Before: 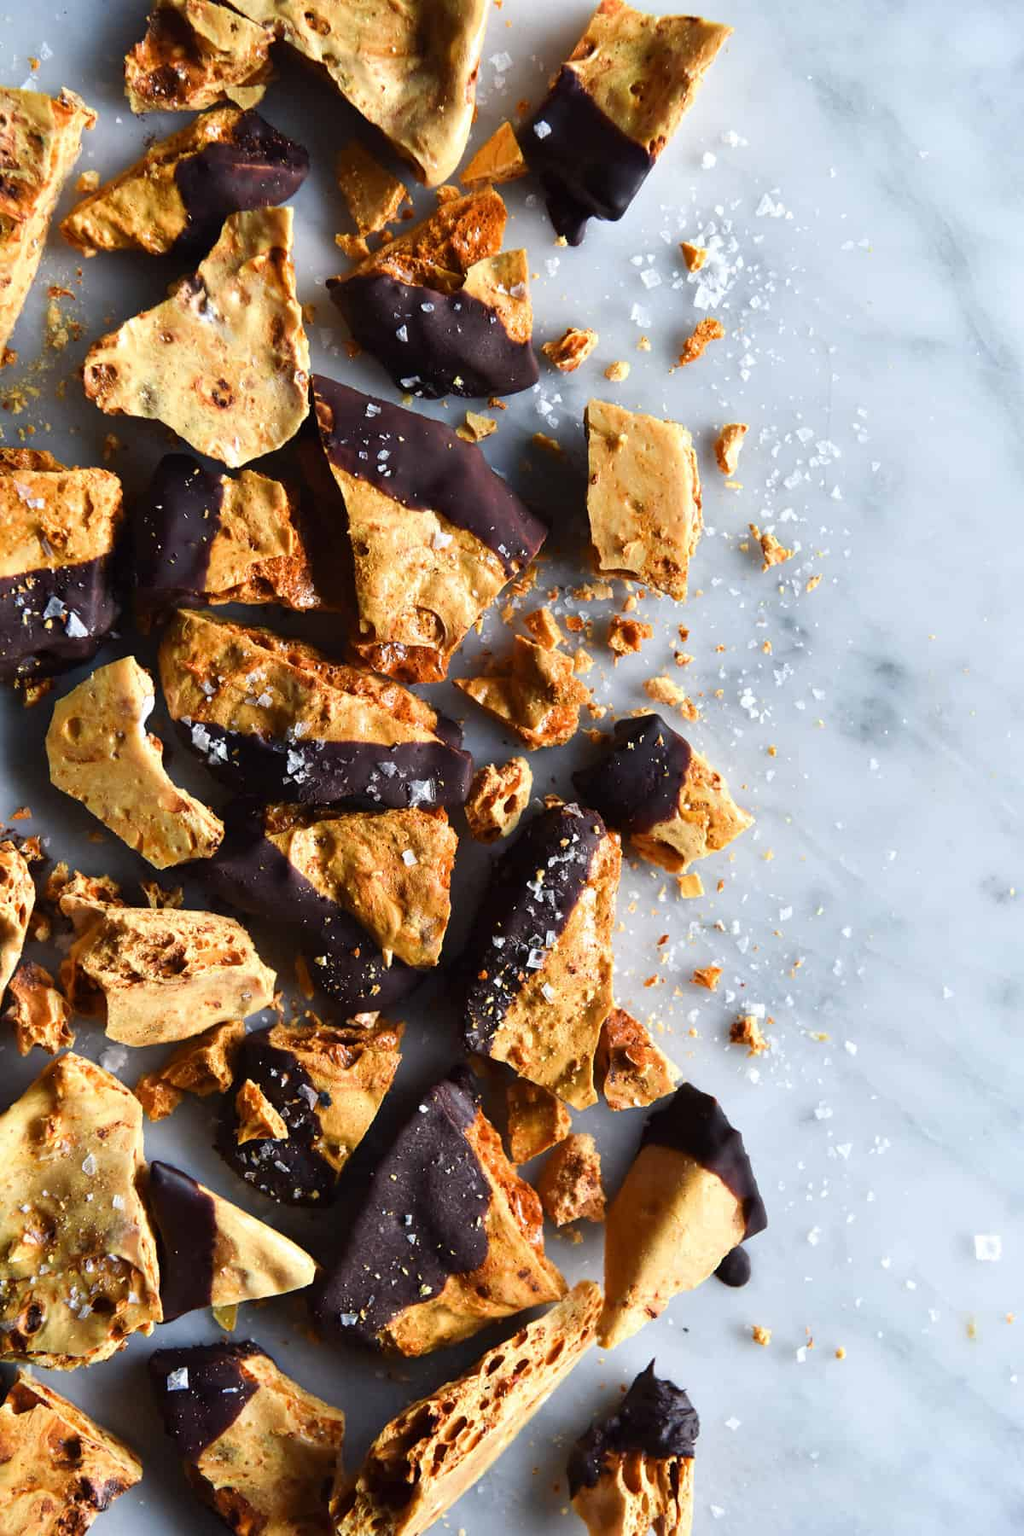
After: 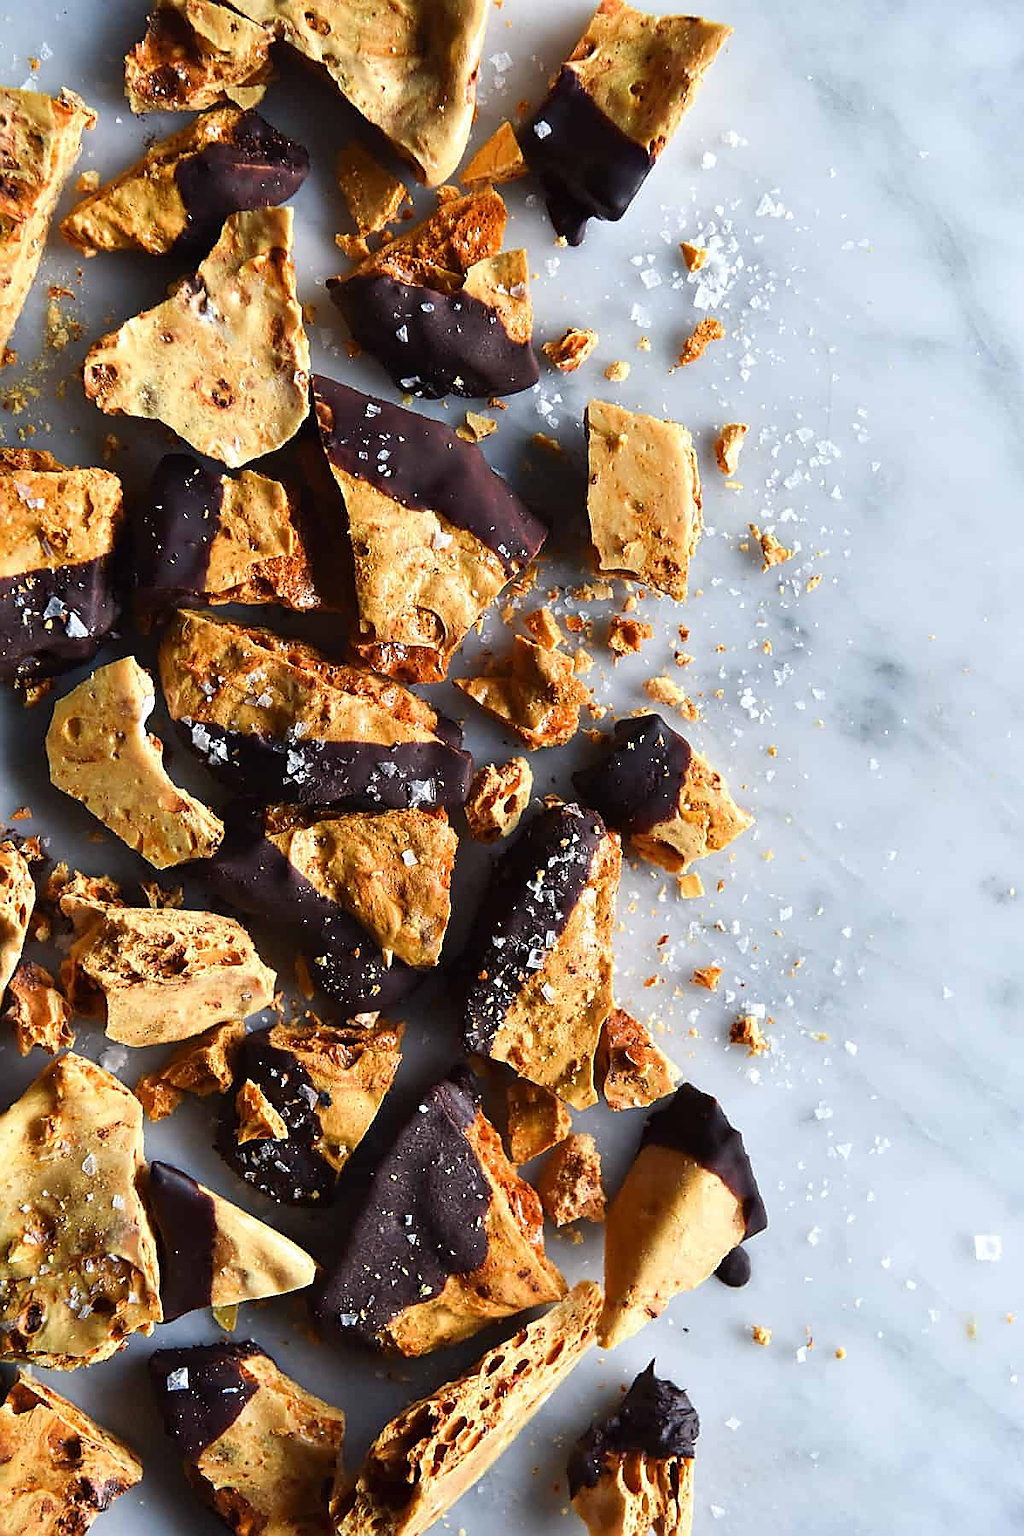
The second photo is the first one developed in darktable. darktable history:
sharpen: radius 1.387, amount 1.252, threshold 0.721
